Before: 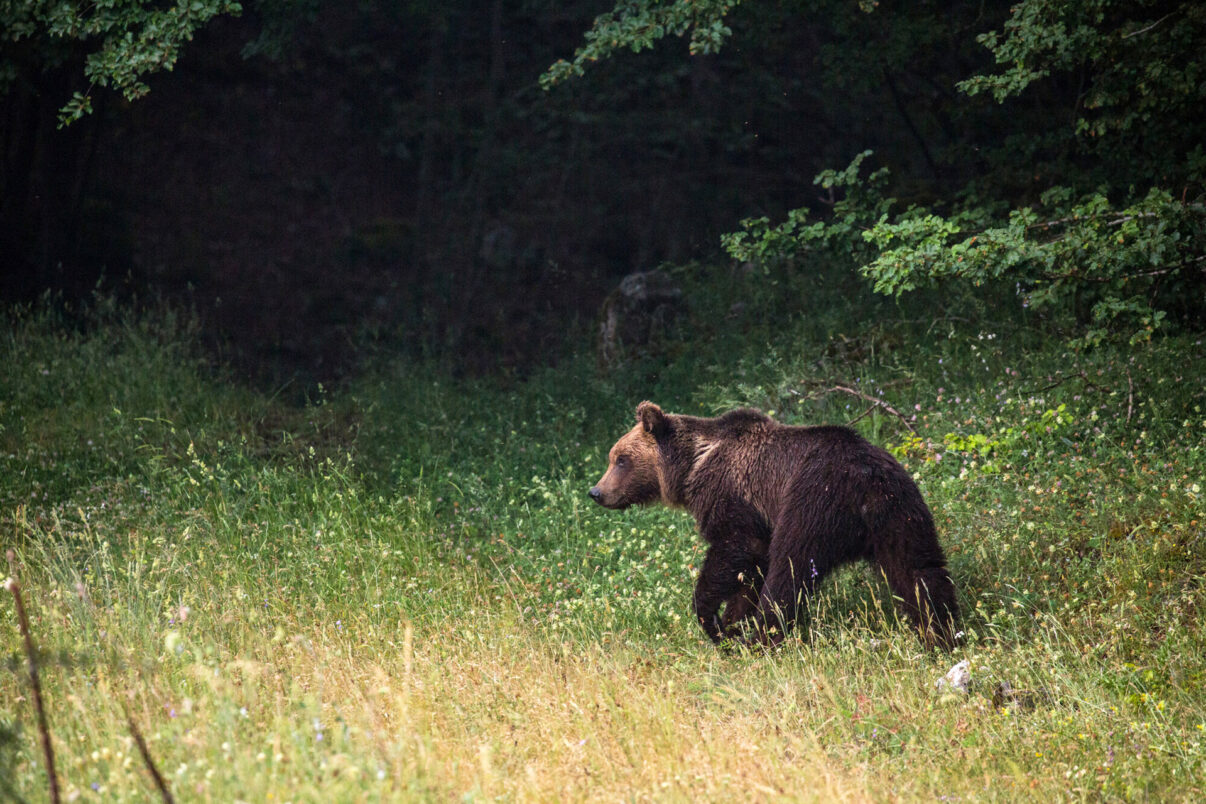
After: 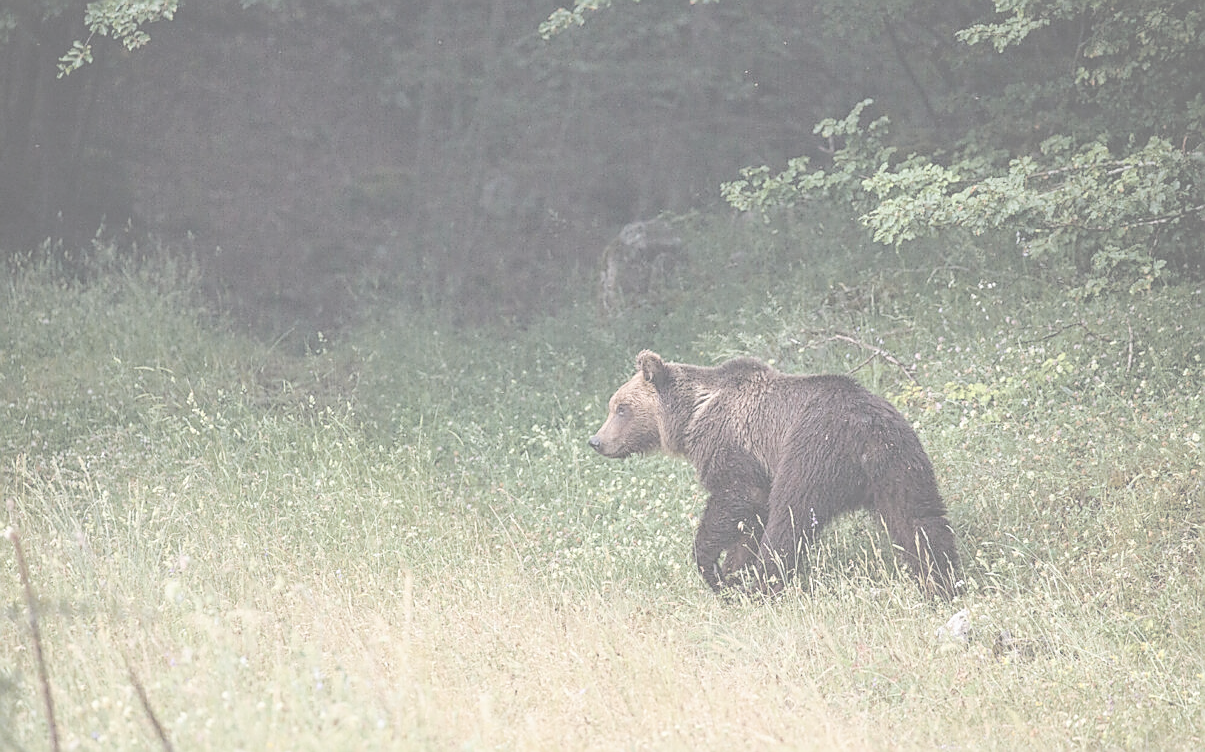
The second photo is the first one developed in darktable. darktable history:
contrast brightness saturation: contrast -0.335, brightness 0.759, saturation -0.766
sharpen: radius 1.349, amount 1.252, threshold 0.846
crop and rotate: top 6.418%
exposure: exposure 0.666 EV, compensate exposure bias true, compensate highlight preservation false
color balance rgb: linear chroma grading › global chroma 1.412%, linear chroma grading › mid-tones -1.049%, perceptual saturation grading › global saturation 0.8%, perceptual saturation grading › mid-tones 6.262%, perceptual saturation grading › shadows 72.017%, global vibrance 14.154%
